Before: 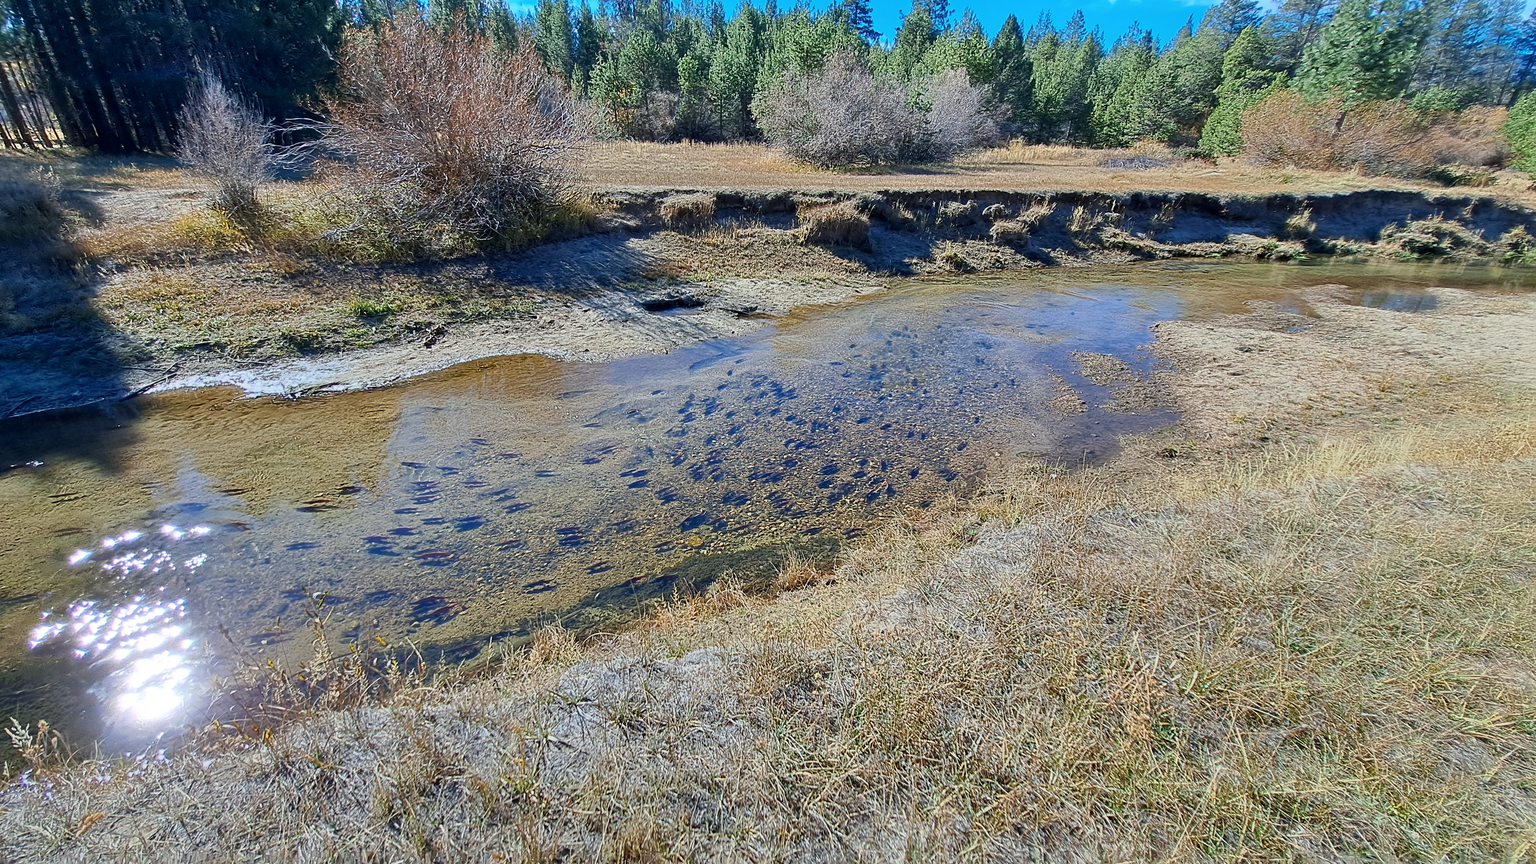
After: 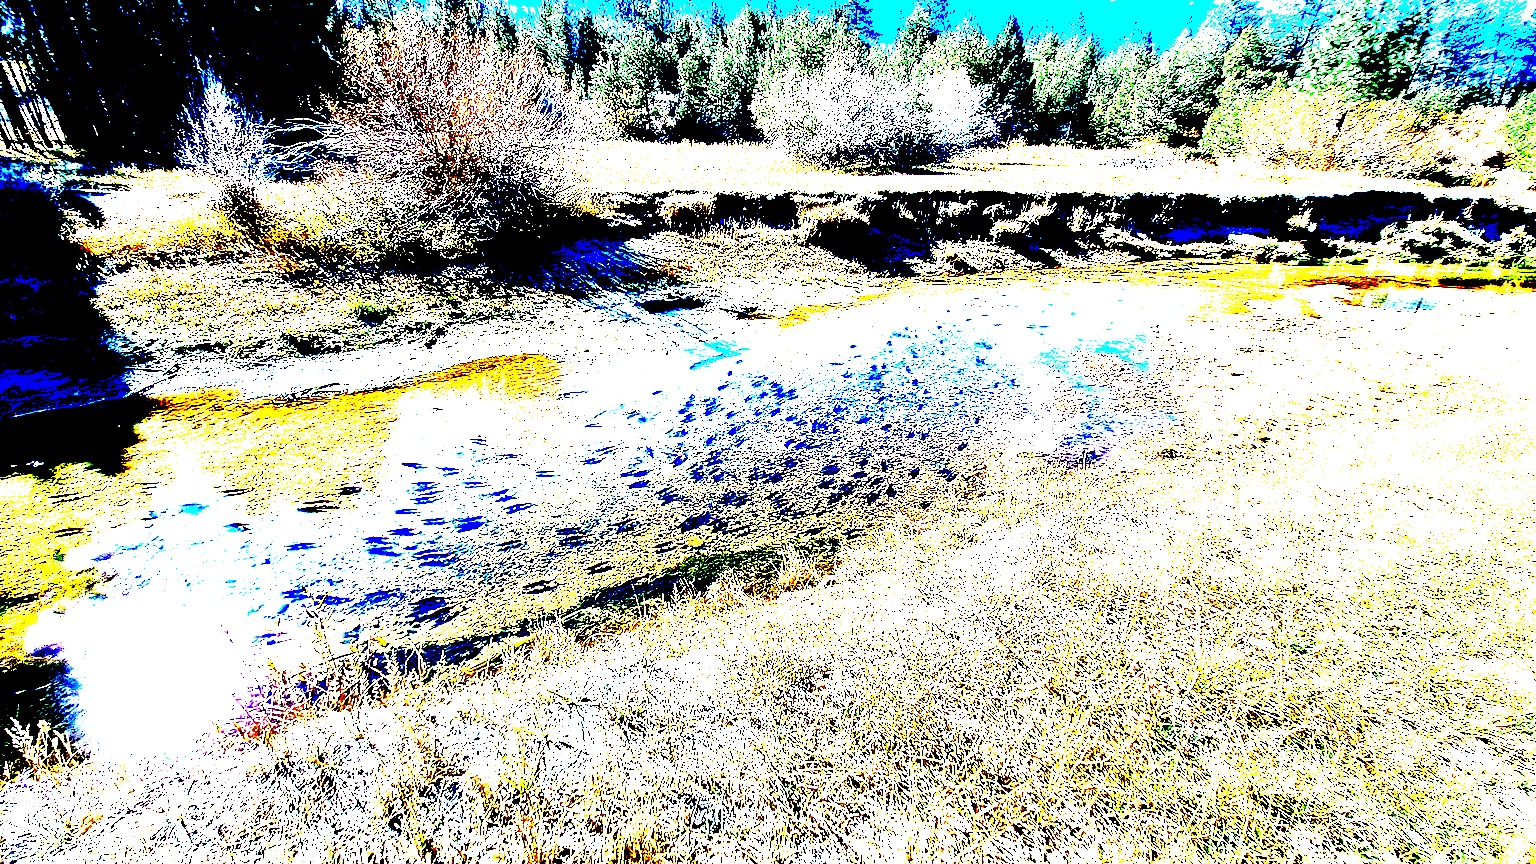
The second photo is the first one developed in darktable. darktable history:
exposure: black level correction 0.1, exposure 3 EV, compensate highlight preservation false
color zones: curves: ch1 [(0, 0.525) (0.143, 0.556) (0.286, 0.52) (0.429, 0.5) (0.571, 0.5) (0.714, 0.5) (0.857, 0.503) (1, 0.525)]
